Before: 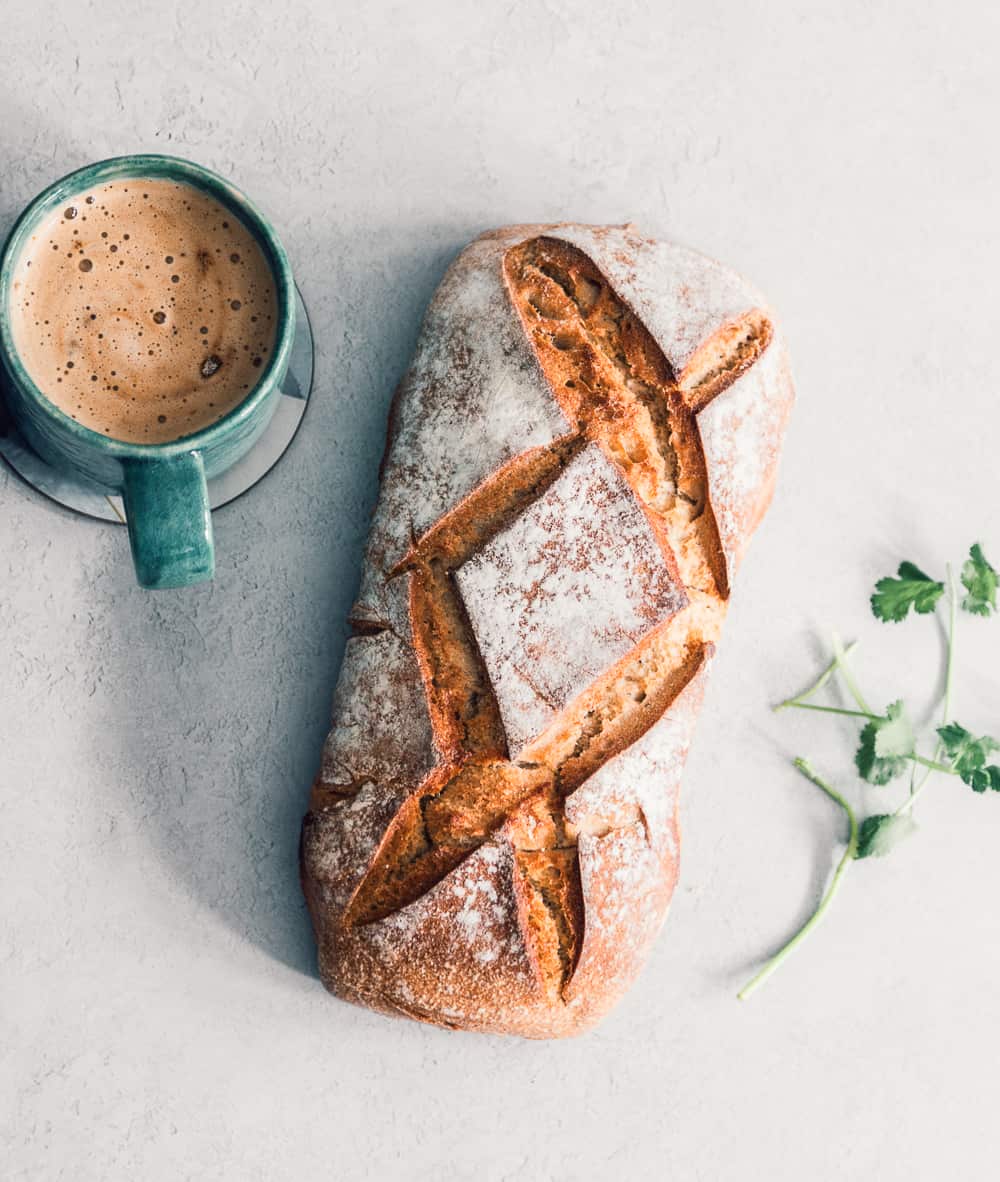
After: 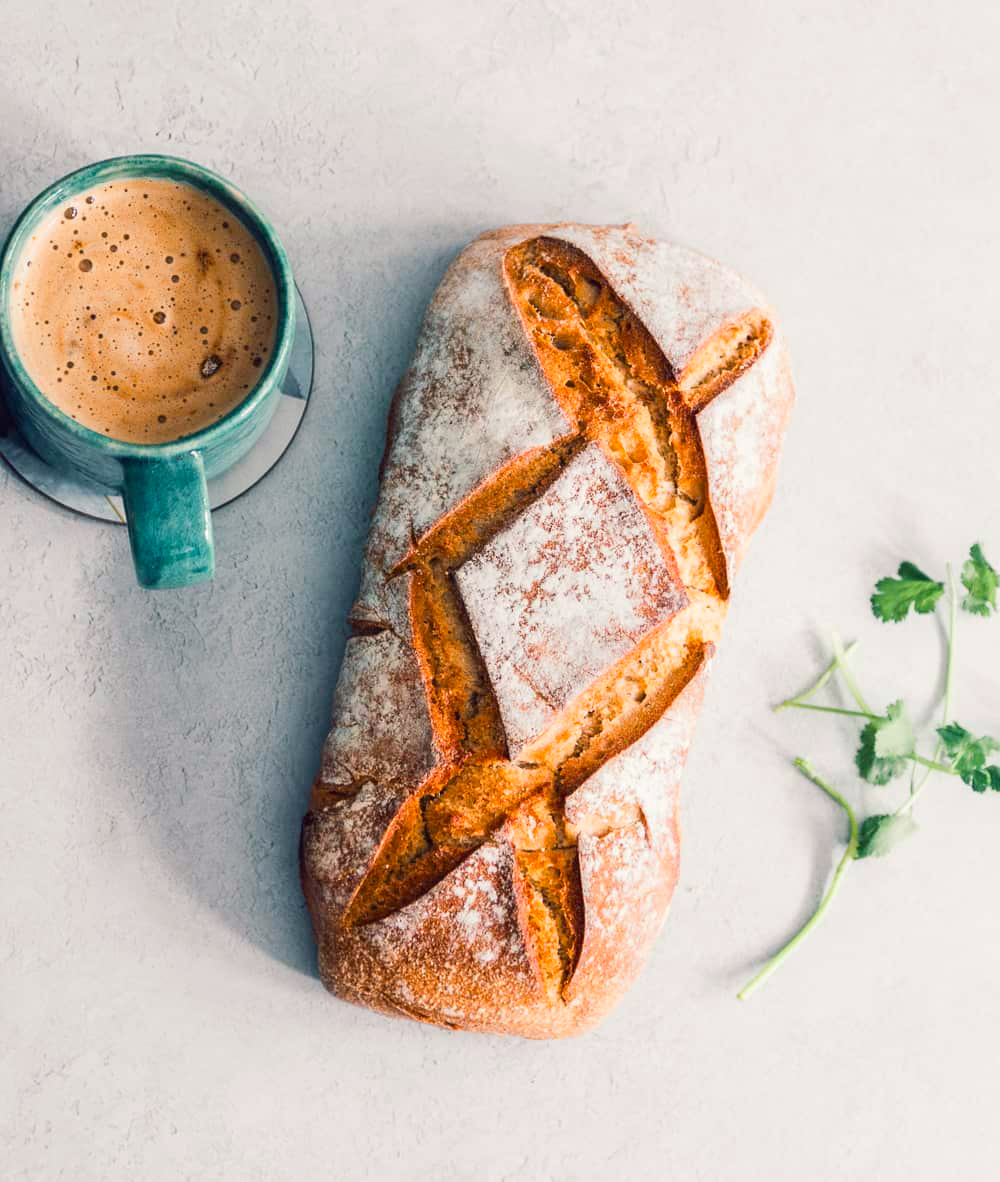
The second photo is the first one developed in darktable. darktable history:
color balance rgb: power › chroma 0.328%, power › hue 24.86°, perceptual saturation grading › global saturation 19.53%, perceptual brilliance grading › mid-tones 9.305%, perceptual brilliance grading › shadows 15.336%, global vibrance 20%
